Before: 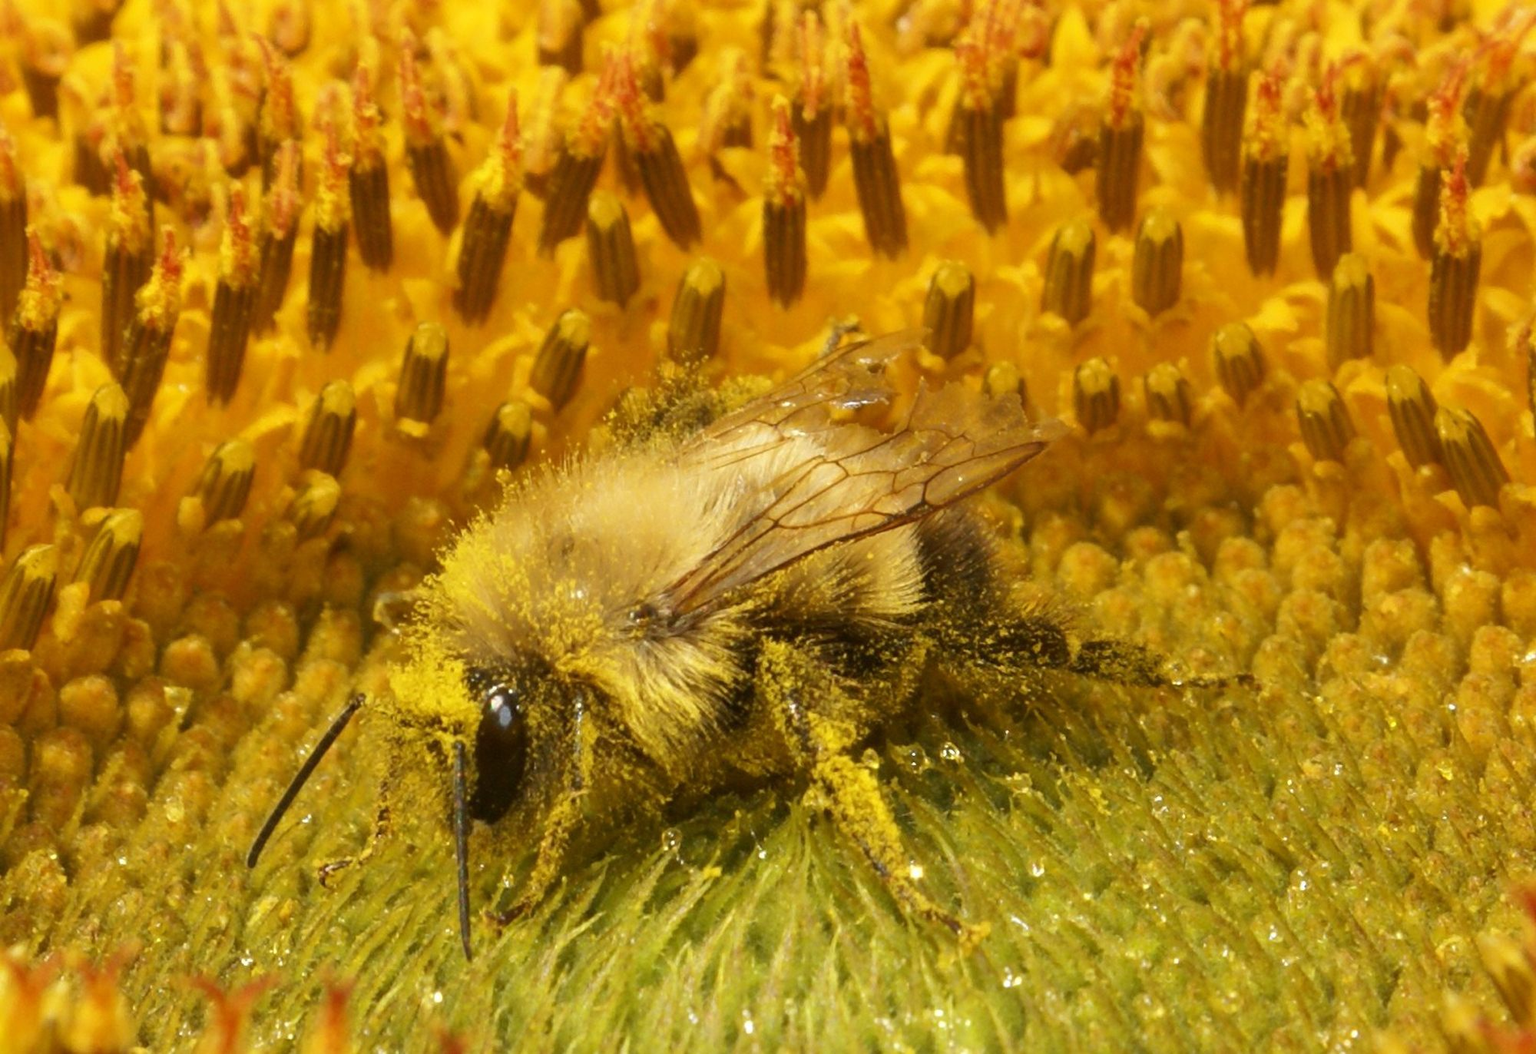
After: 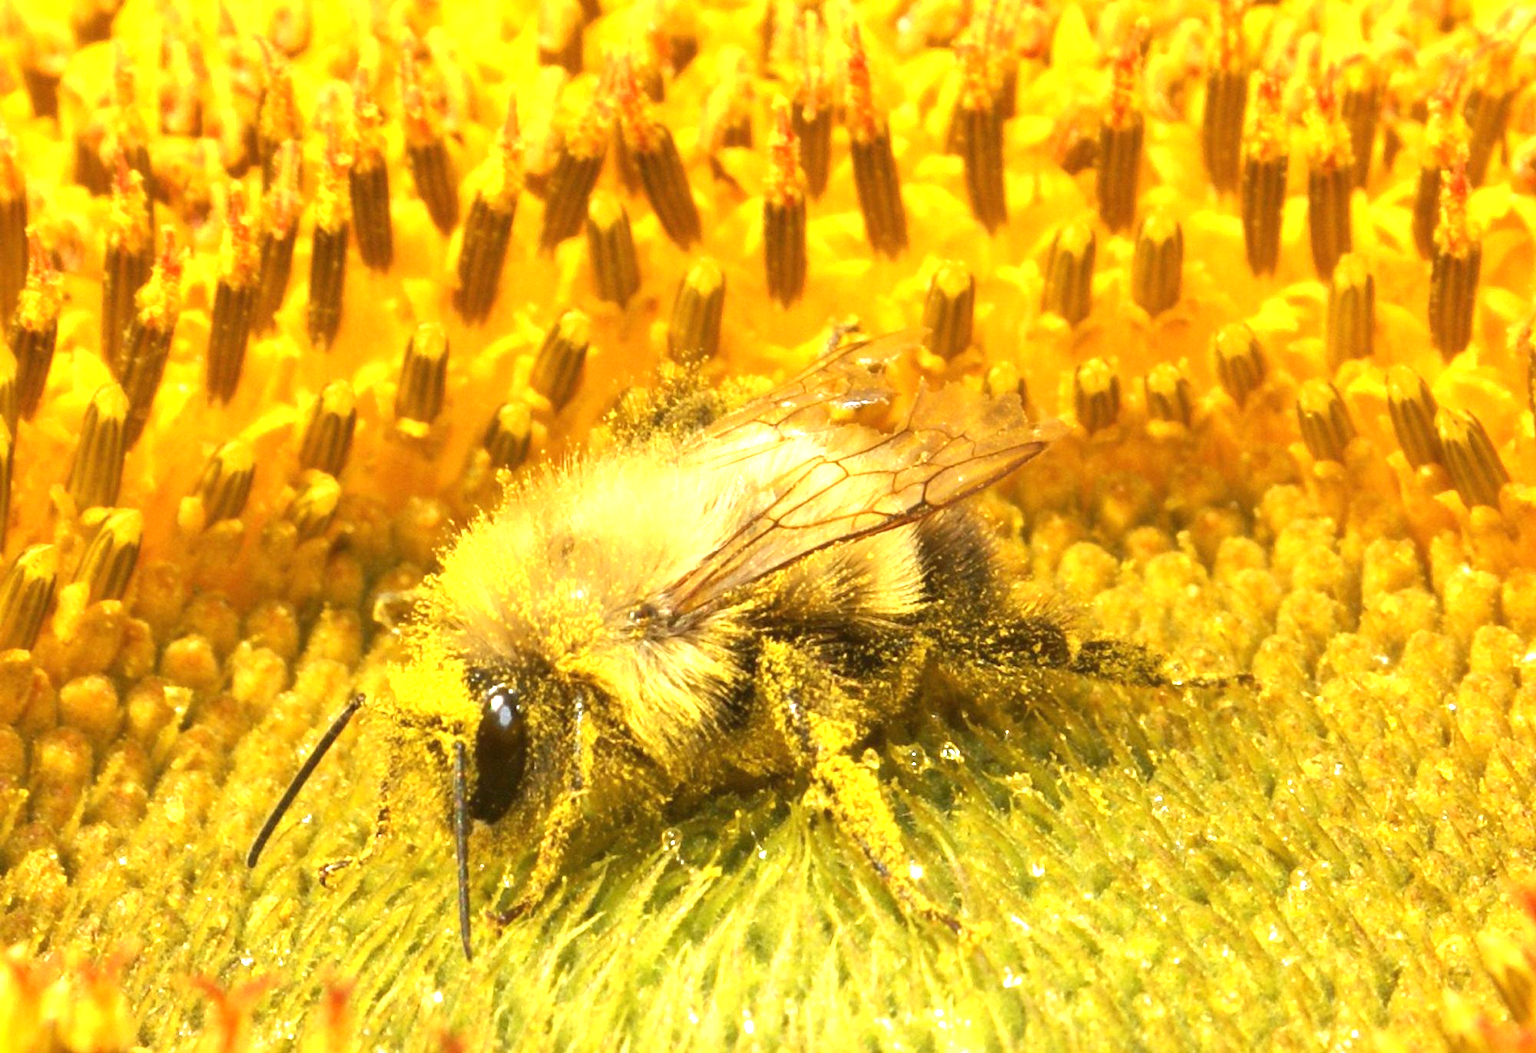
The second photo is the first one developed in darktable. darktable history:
exposure: black level correction 0, exposure 1.2 EV, compensate exposure bias true, compensate highlight preservation false
tone equalizer: on, module defaults
